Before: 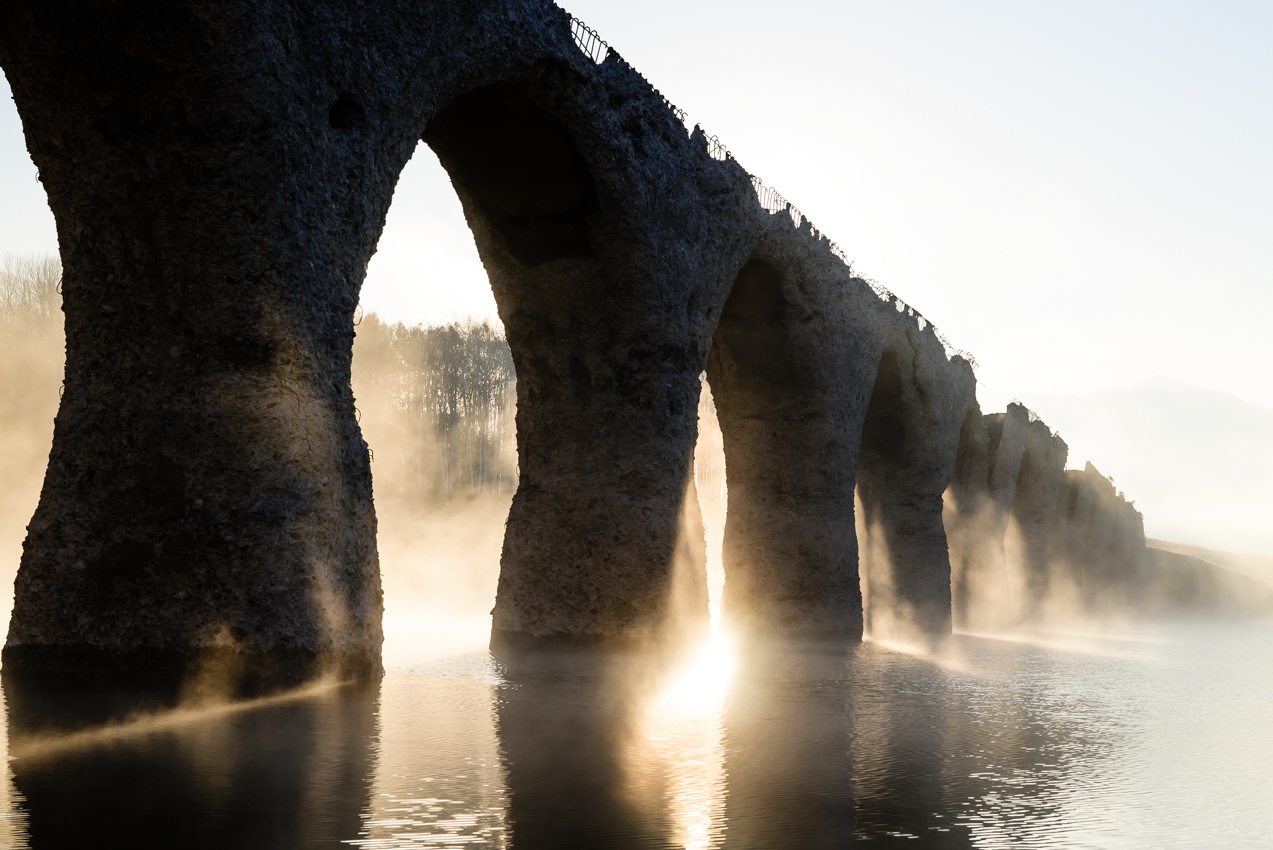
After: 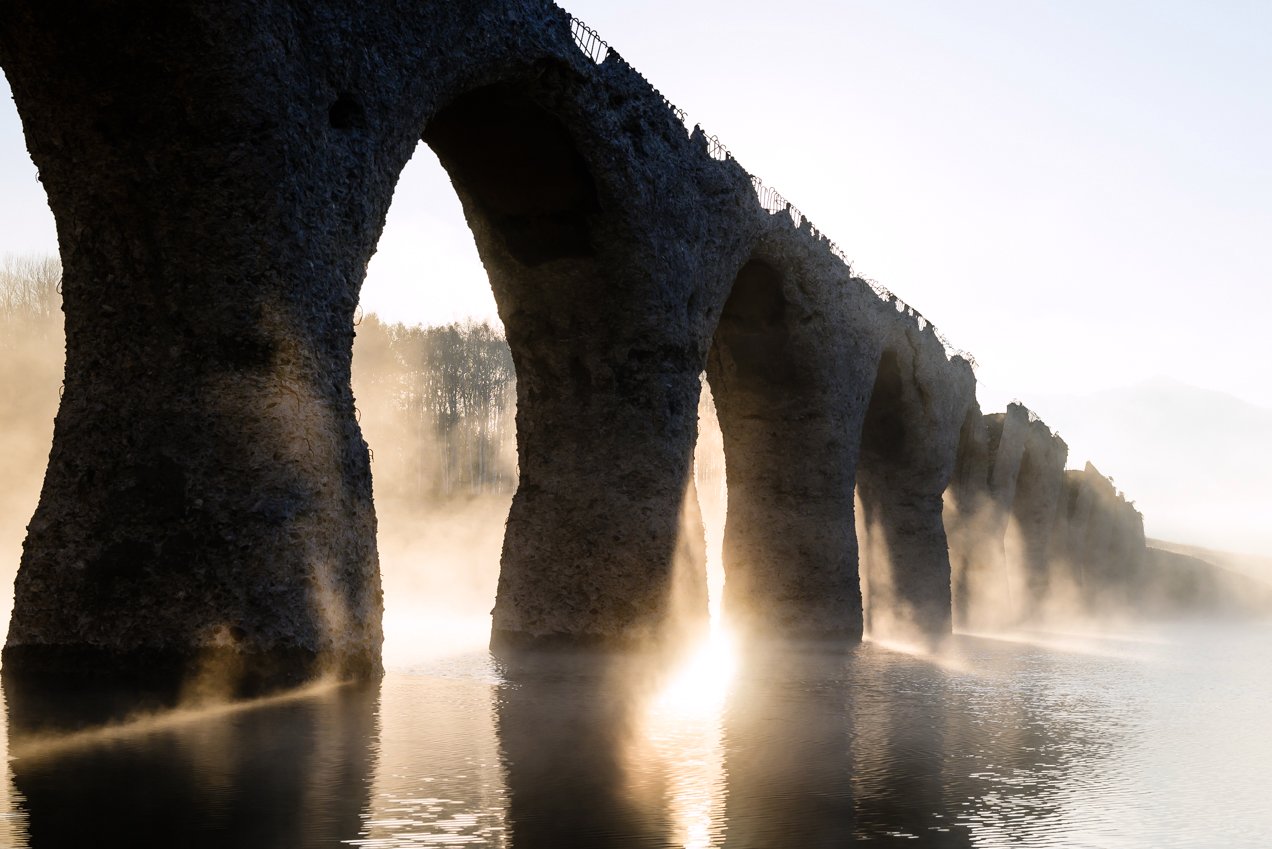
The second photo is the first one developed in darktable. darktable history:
white balance: red 1.009, blue 1.027
